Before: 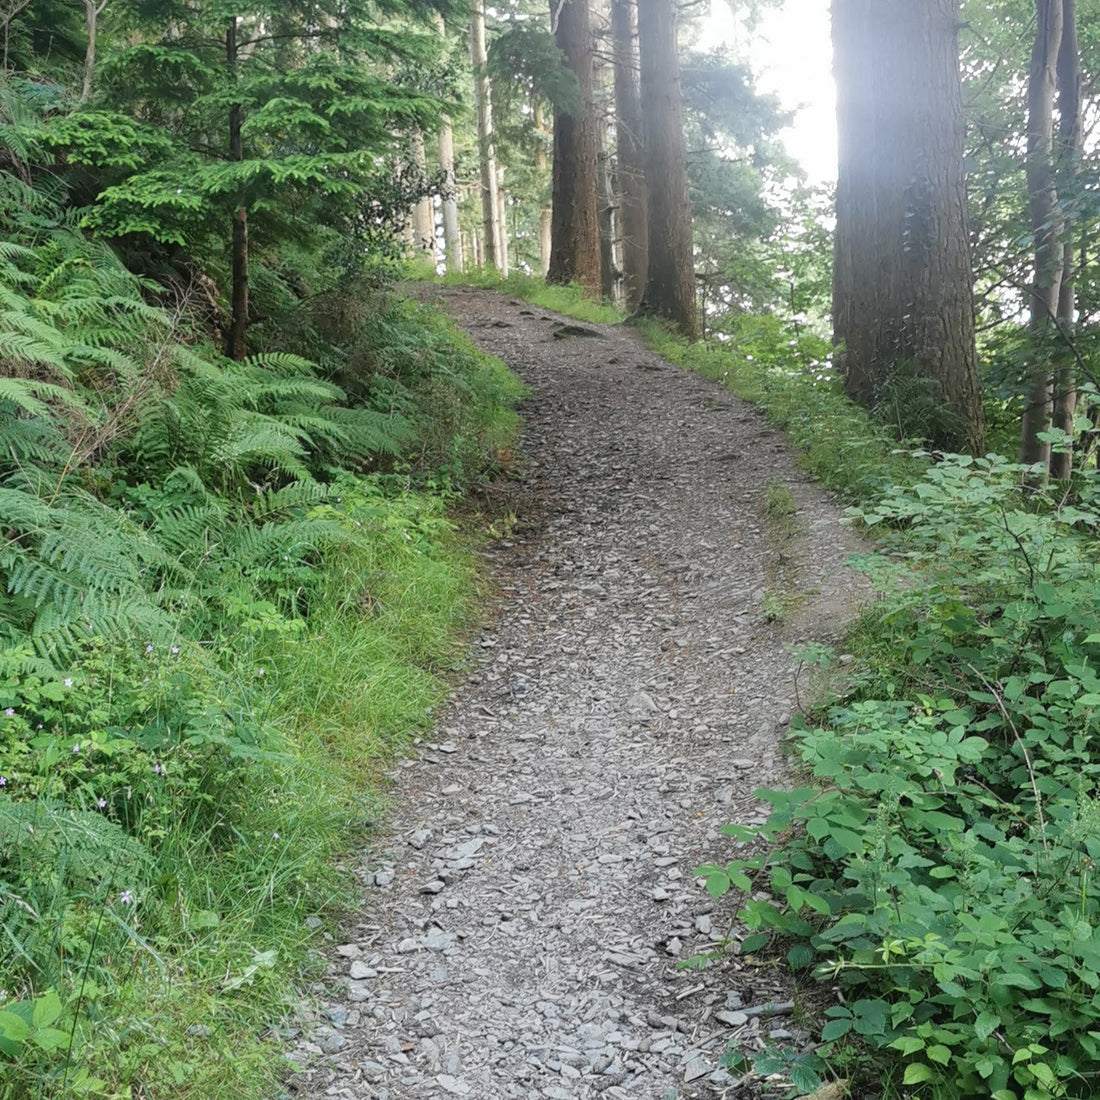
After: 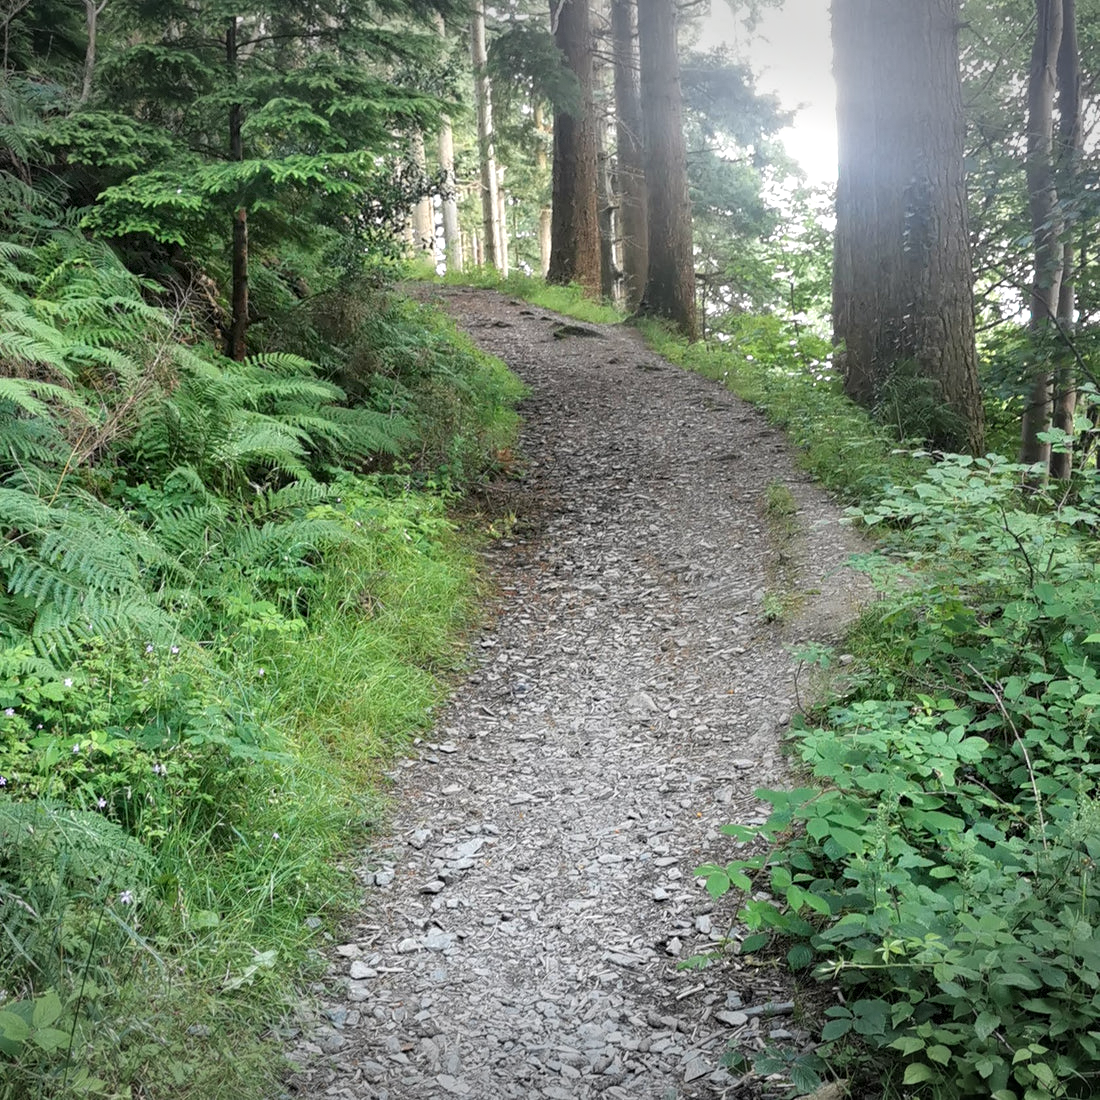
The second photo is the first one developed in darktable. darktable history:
levels: levels [0, 0.474, 0.947]
contrast equalizer: octaves 7, y [[0.6 ×6], [0.55 ×6], [0 ×6], [0 ×6], [0 ×6]], mix 0.3
vignetting: fall-off start 100%, brightness -0.406, saturation -0.3, width/height ratio 1.324, dithering 8-bit output, unbound false
